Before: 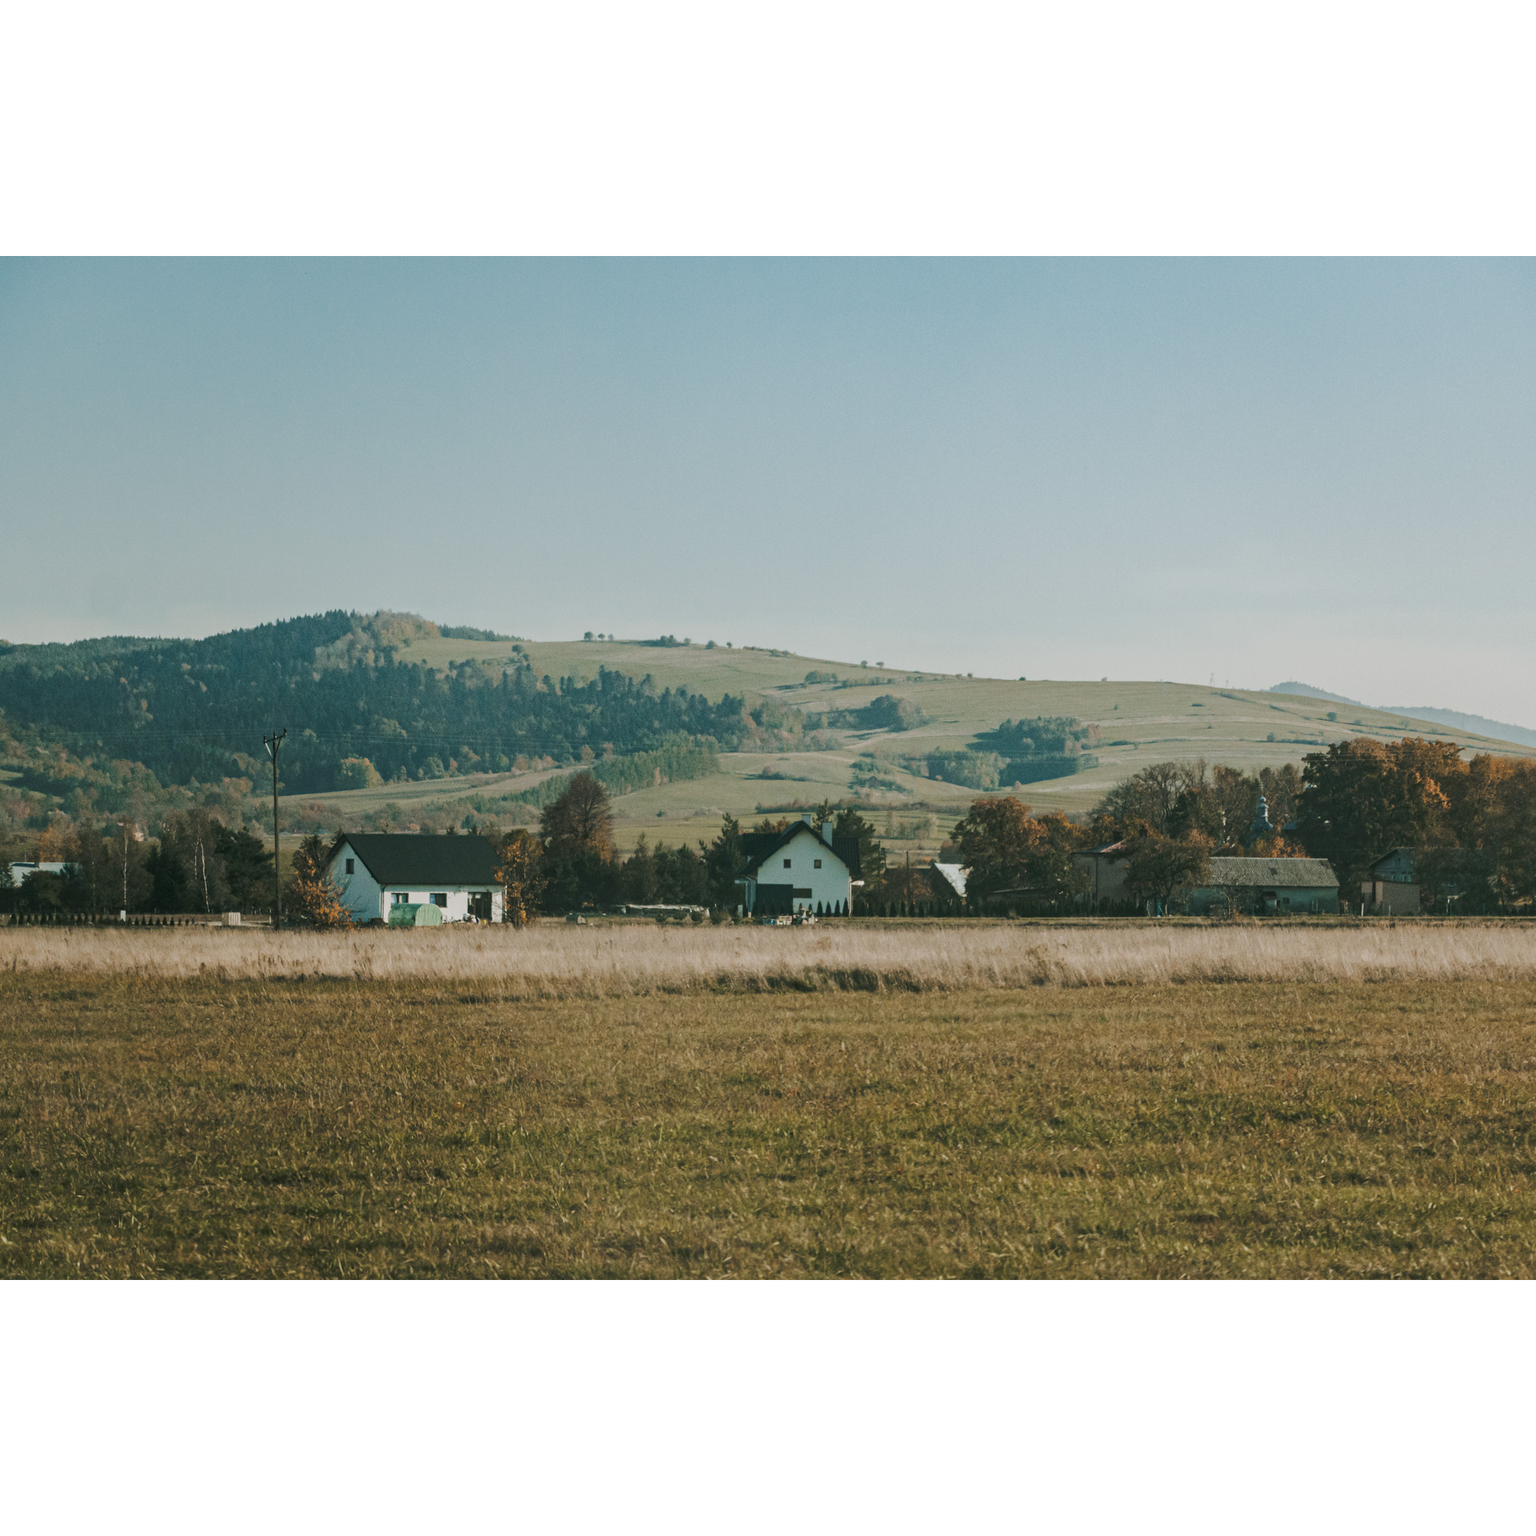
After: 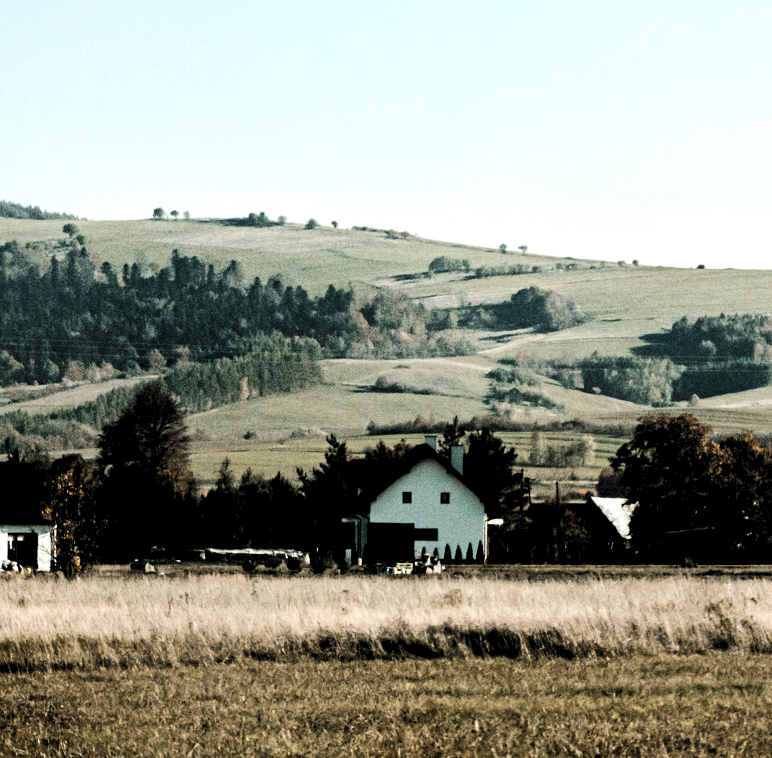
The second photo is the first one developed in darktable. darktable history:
tone equalizer: smoothing 1
levels: levels [0.182, 0.542, 0.902]
contrast brightness saturation: contrast 0.372, brightness 0.099
crop: left 30.067%, top 30.333%, right 29.68%, bottom 30.181%
